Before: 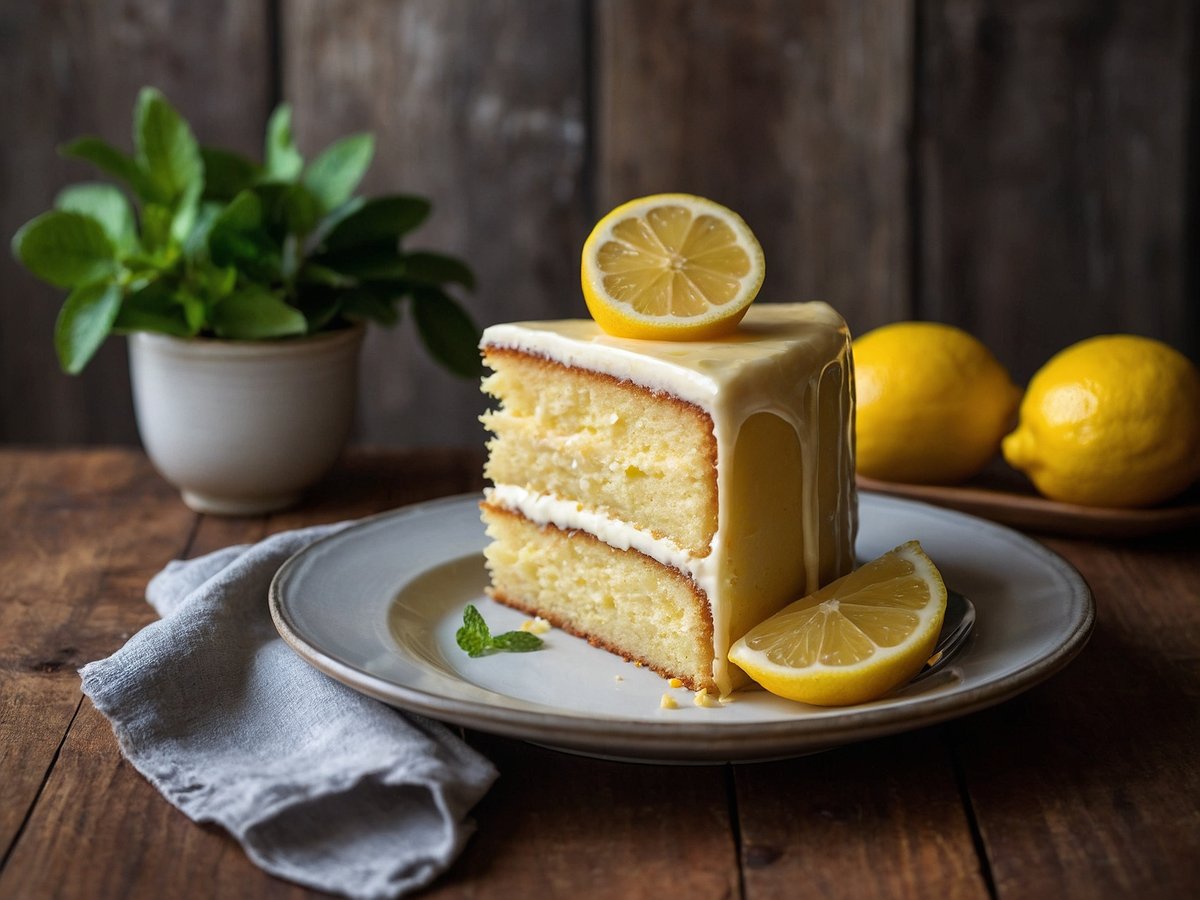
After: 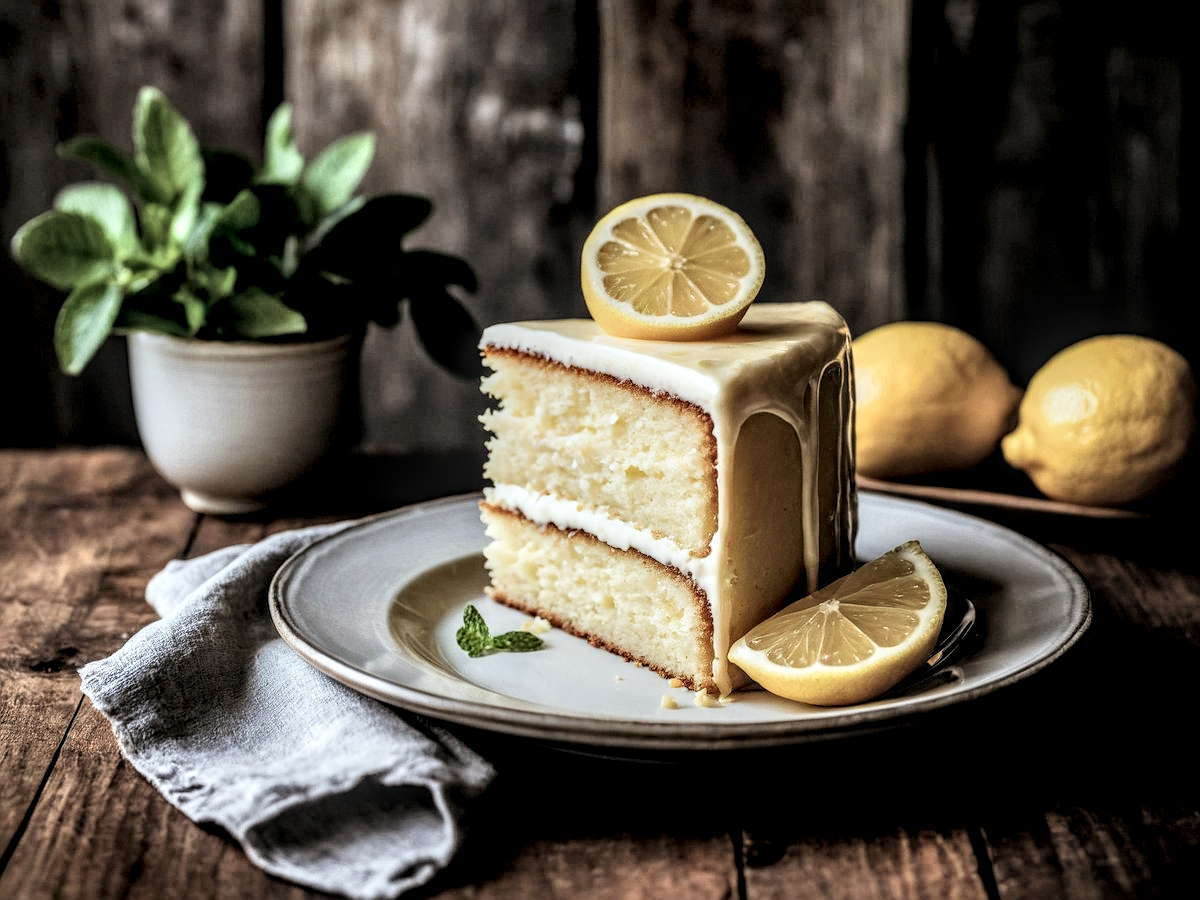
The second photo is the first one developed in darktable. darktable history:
filmic rgb: black relative exposure -5 EV, hardness 2.88, contrast 1.4, highlights saturation mix -30%
exposure: black level correction 0, exposure 0.7 EV, compensate exposure bias true, compensate highlight preservation false
local contrast: highlights 0%, shadows 0%, detail 182%
color balance: lift [1, 0.994, 1.002, 1.006], gamma [0.957, 1.081, 1.016, 0.919], gain [0.97, 0.972, 1.01, 1.028], input saturation 91.06%, output saturation 79.8%
